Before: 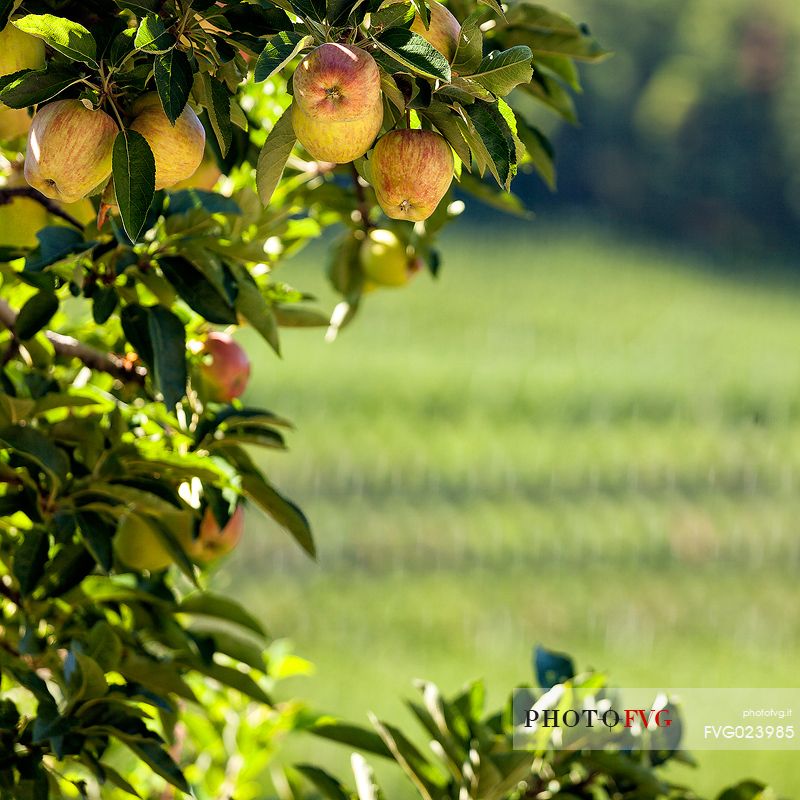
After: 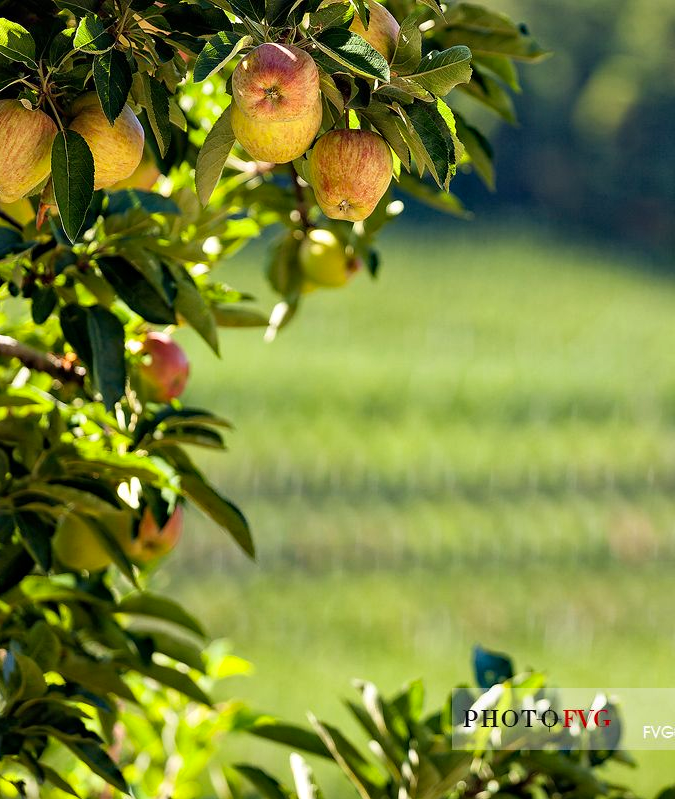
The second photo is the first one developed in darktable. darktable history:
crop: left 7.702%, right 7.863%
exposure: compensate exposure bias true, compensate highlight preservation false
haze removal: adaptive false
